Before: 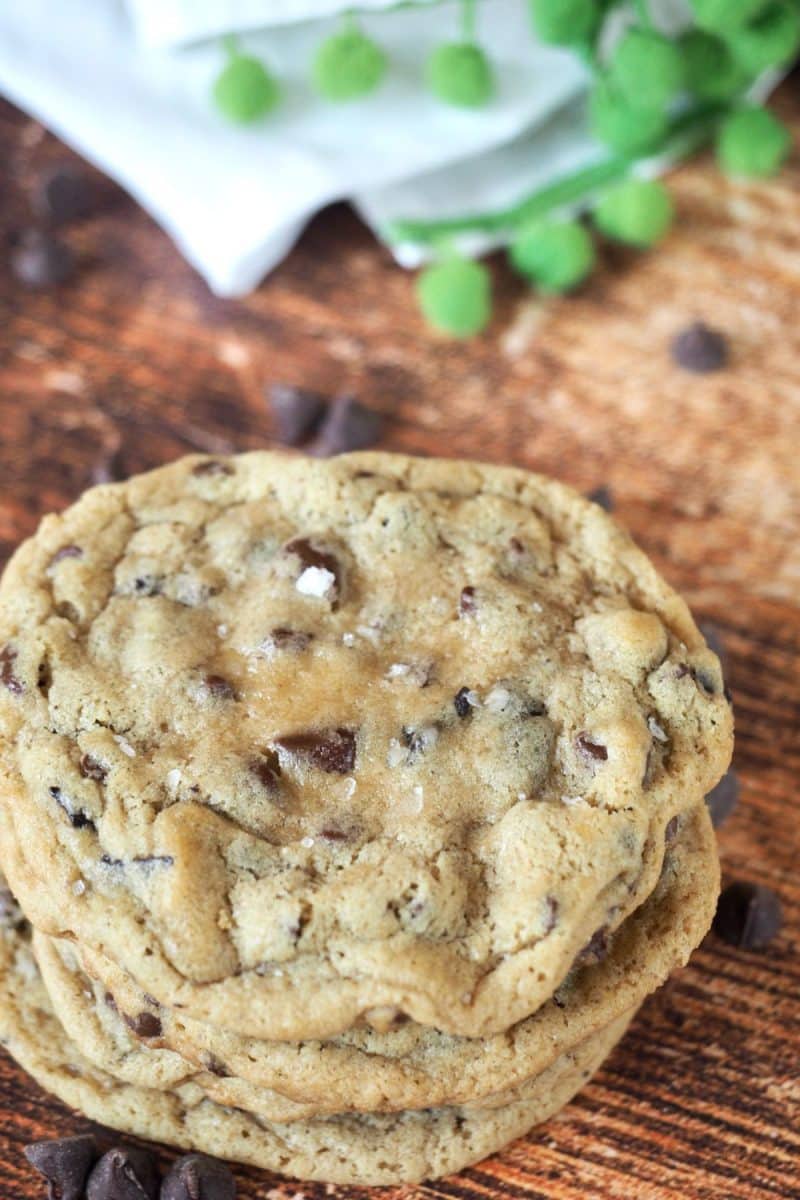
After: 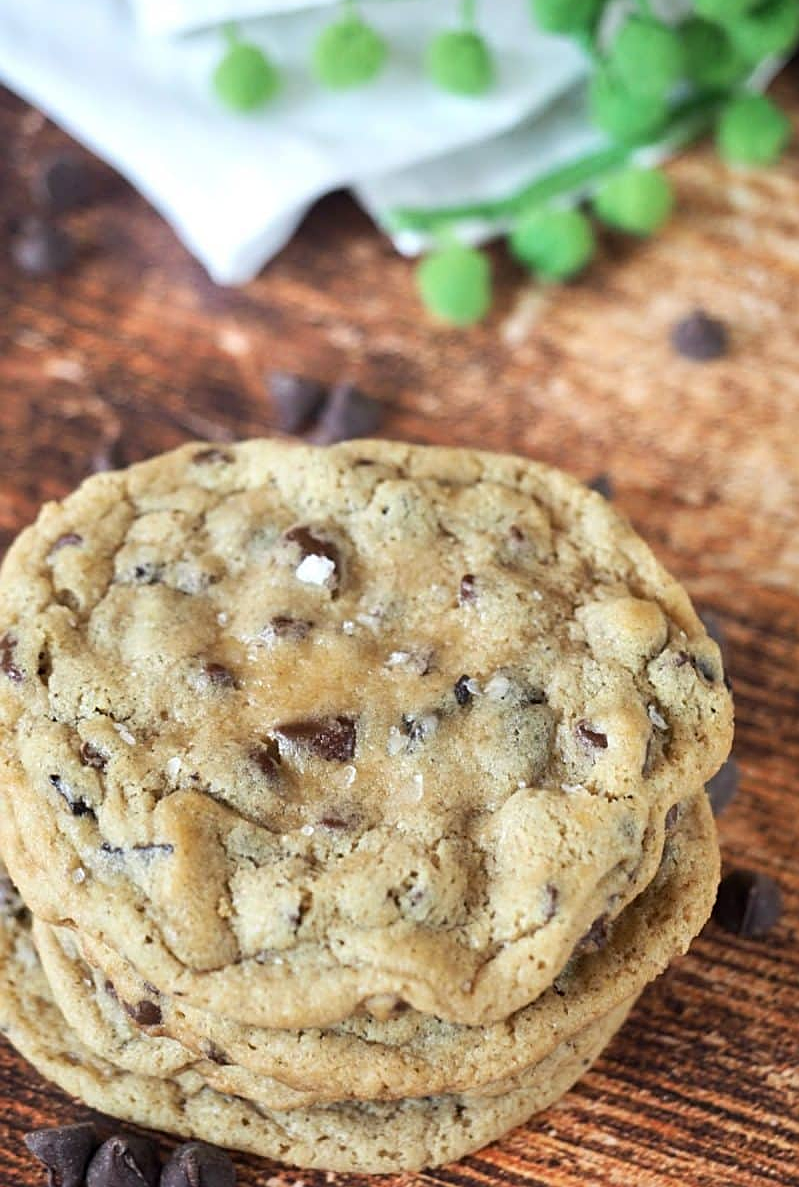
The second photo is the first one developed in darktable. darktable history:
crop: top 1.049%, right 0.001%
sharpen: on, module defaults
color balance: mode lift, gamma, gain (sRGB)
